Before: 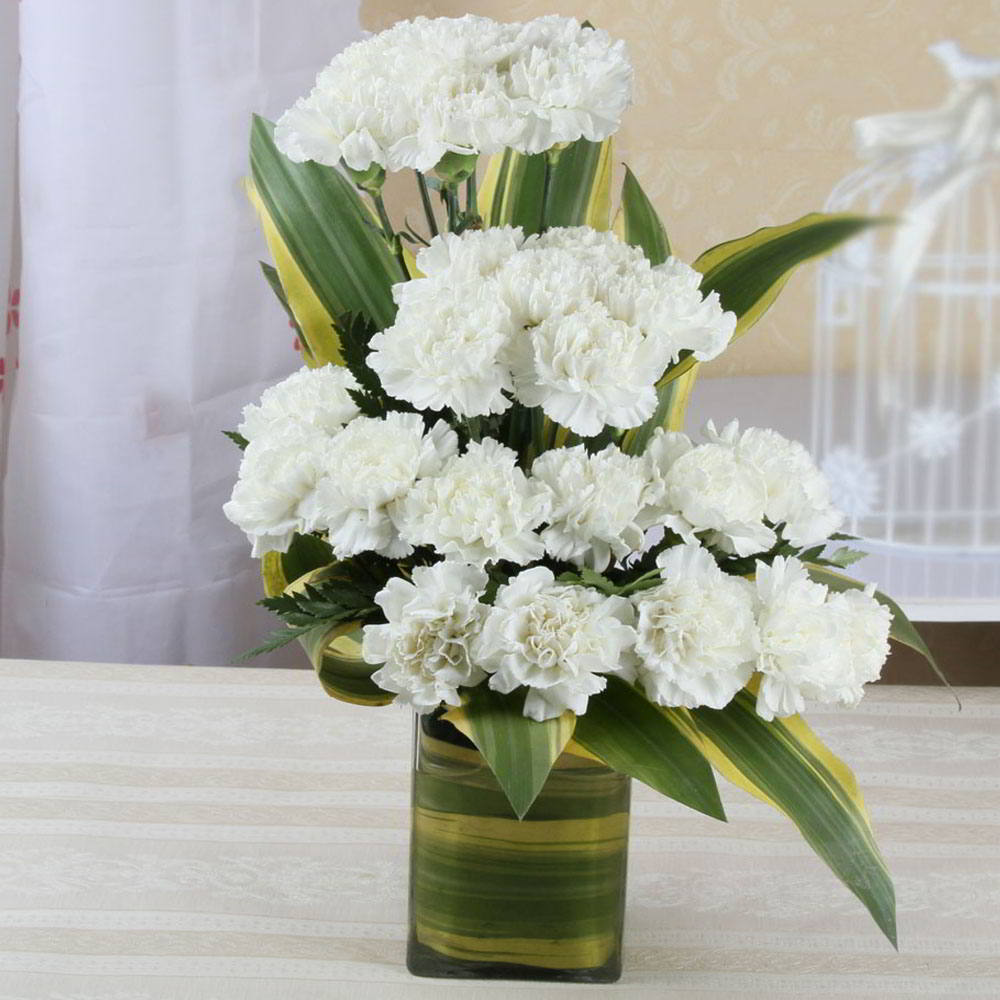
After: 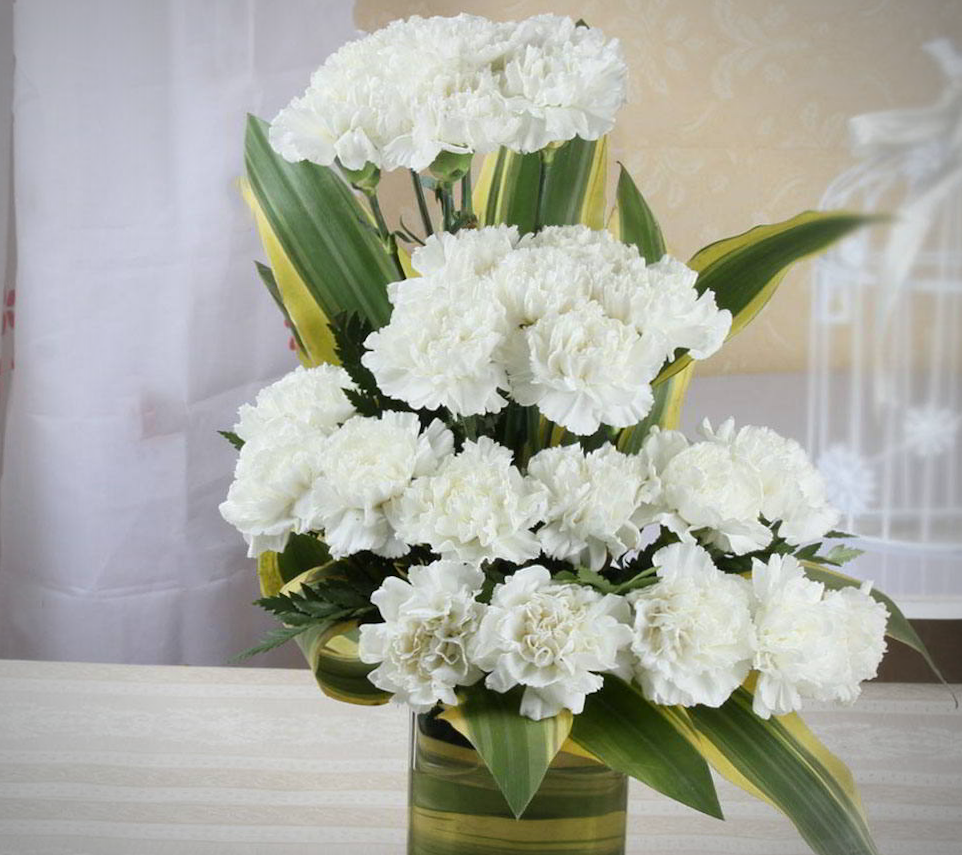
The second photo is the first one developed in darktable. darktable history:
crop and rotate: angle 0.2°, left 0.275%, right 3.127%, bottom 14.18%
vignetting: on, module defaults
